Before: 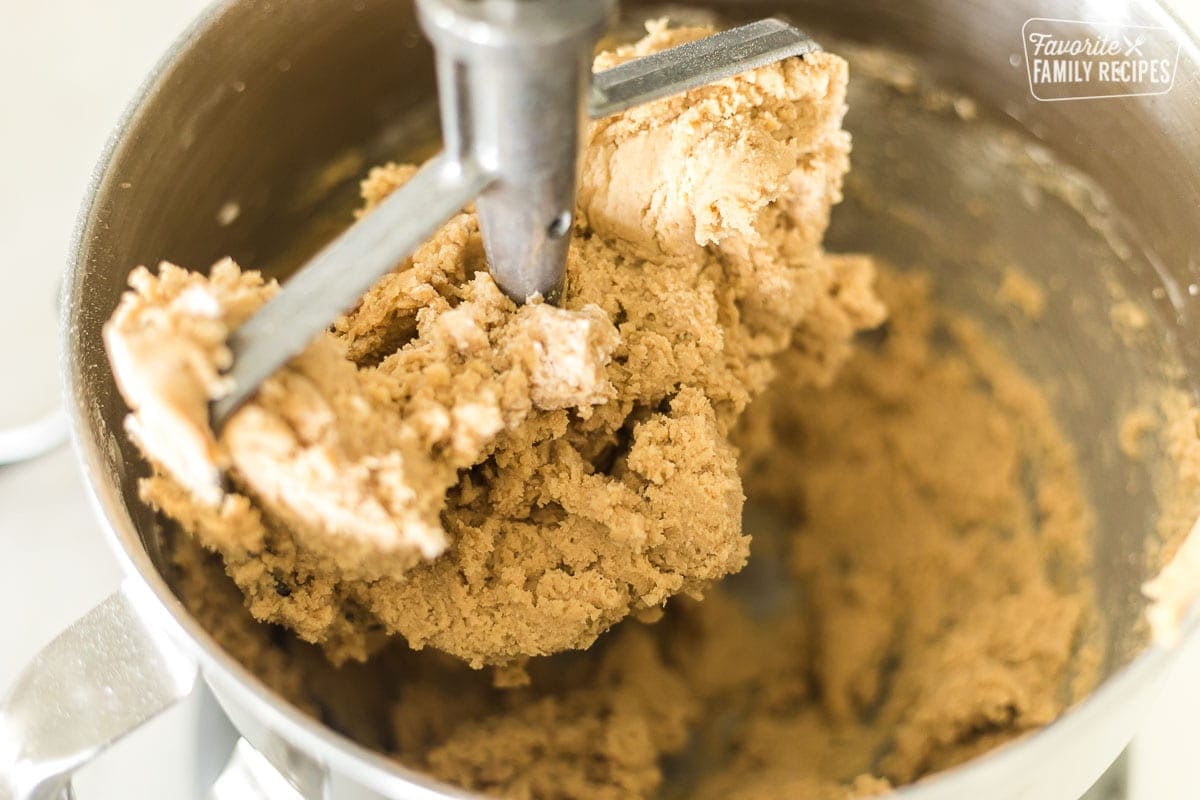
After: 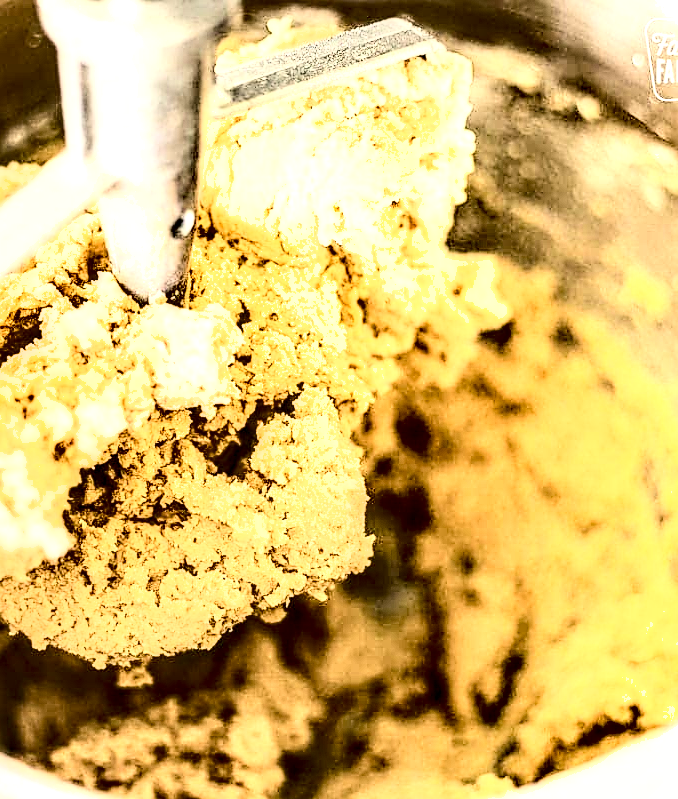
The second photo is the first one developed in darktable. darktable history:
crop: left 31.462%, top 0.021%, right 12.012%
exposure: black level correction 0.001, exposure 0.955 EV, compensate exposure bias true, compensate highlight preservation false
color correction: highlights b* 0.044, saturation 0.778
local contrast: highlights 21%, detail 196%
contrast brightness saturation: contrast 0.63, brightness 0.341, saturation 0.146
color balance rgb: shadows lift › chroma 0.893%, shadows lift › hue 115.76°, highlights gain › chroma 2.044%, highlights gain › hue 71.97°, perceptual saturation grading › global saturation 20%, perceptual saturation grading › highlights -25.33%, perceptual saturation grading › shadows 25.558%, global vibrance 10.778%
shadows and highlights: highlights color adjustment 46.3%, soften with gaussian
sharpen: on, module defaults
